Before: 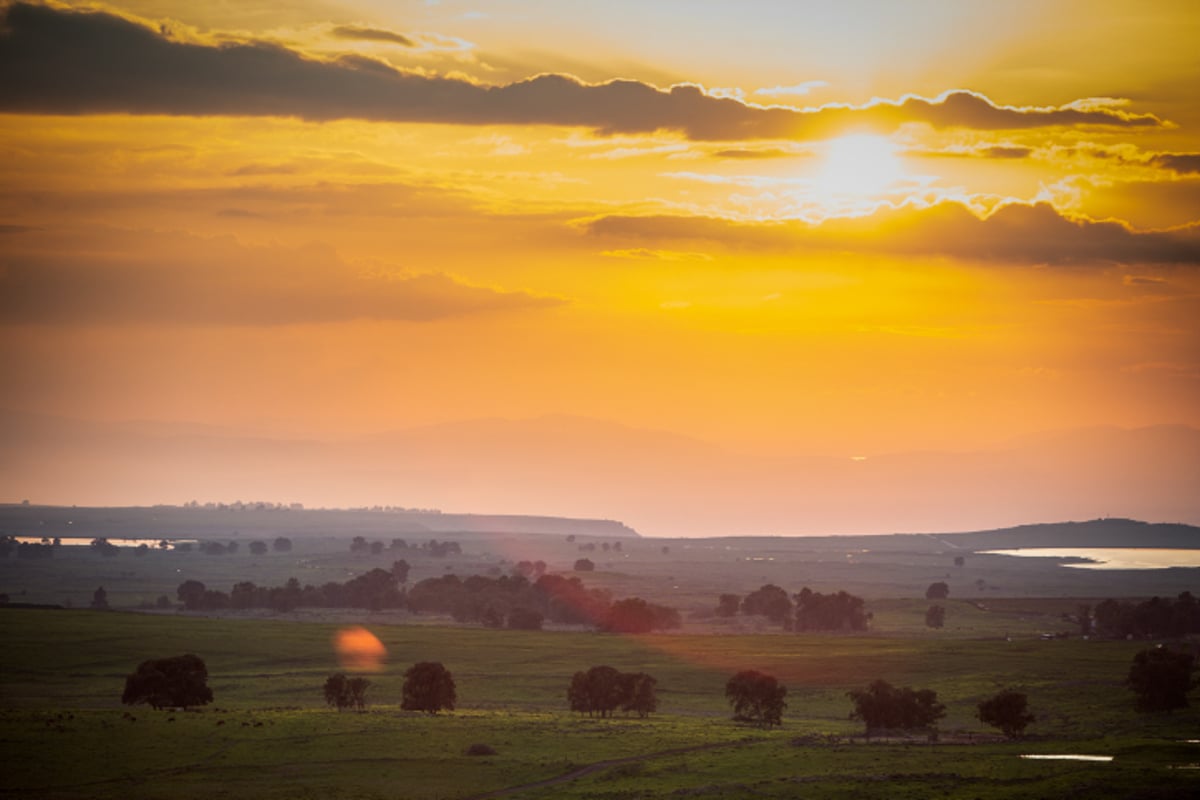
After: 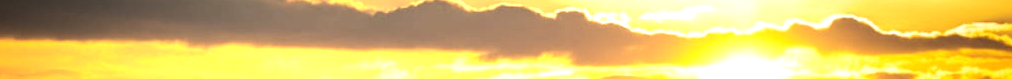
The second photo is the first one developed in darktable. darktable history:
crop and rotate: left 9.644%, top 9.491%, right 6.021%, bottom 80.509%
exposure: exposure 0.2 EV, compensate highlight preservation false
tone equalizer: -8 EV -1.08 EV, -7 EV -1.01 EV, -6 EV -0.867 EV, -5 EV -0.578 EV, -3 EV 0.578 EV, -2 EV 0.867 EV, -1 EV 1.01 EV, +0 EV 1.08 EV, edges refinement/feathering 500, mask exposure compensation -1.57 EV, preserve details no
